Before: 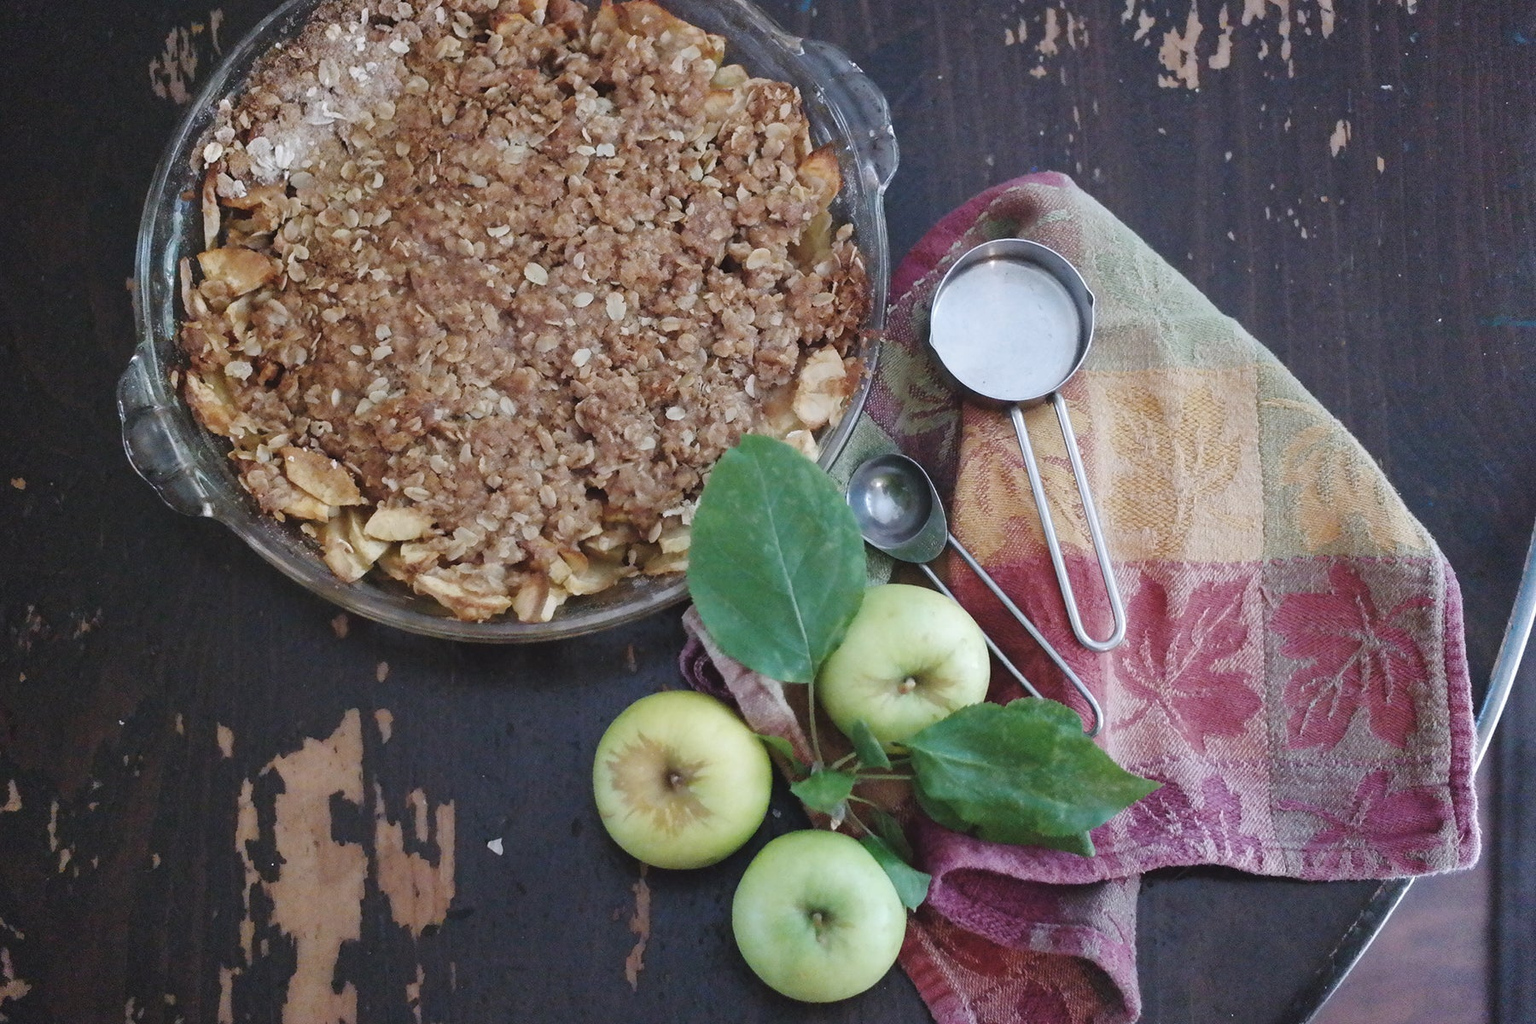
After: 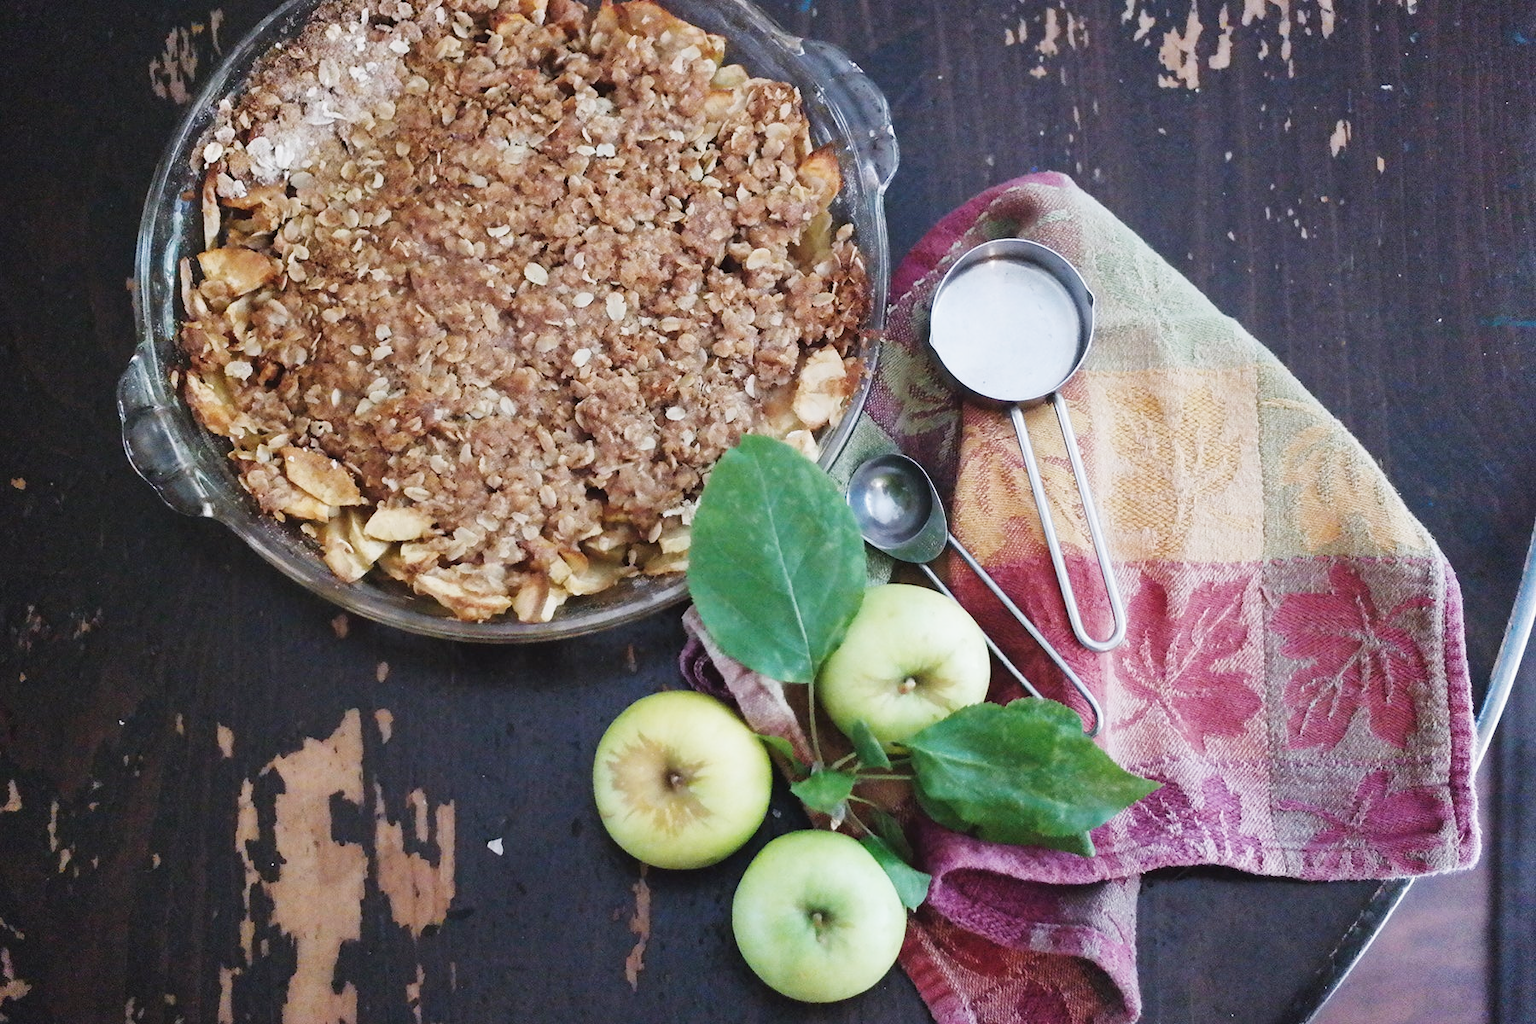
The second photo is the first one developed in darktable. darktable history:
tone curve: curves: ch0 [(0, 0) (0.051, 0.03) (0.096, 0.071) (0.241, 0.247) (0.455, 0.525) (0.594, 0.697) (0.741, 0.845) (0.871, 0.933) (1, 0.984)]; ch1 [(0, 0) (0.1, 0.038) (0.318, 0.243) (0.399, 0.351) (0.478, 0.469) (0.499, 0.499) (0.534, 0.549) (0.565, 0.594) (0.601, 0.634) (0.666, 0.7) (1, 1)]; ch2 [(0, 0) (0.453, 0.45) (0.479, 0.483) (0.504, 0.499) (0.52, 0.519) (0.541, 0.559) (0.592, 0.612) (0.824, 0.815) (1, 1)], preserve colors none
